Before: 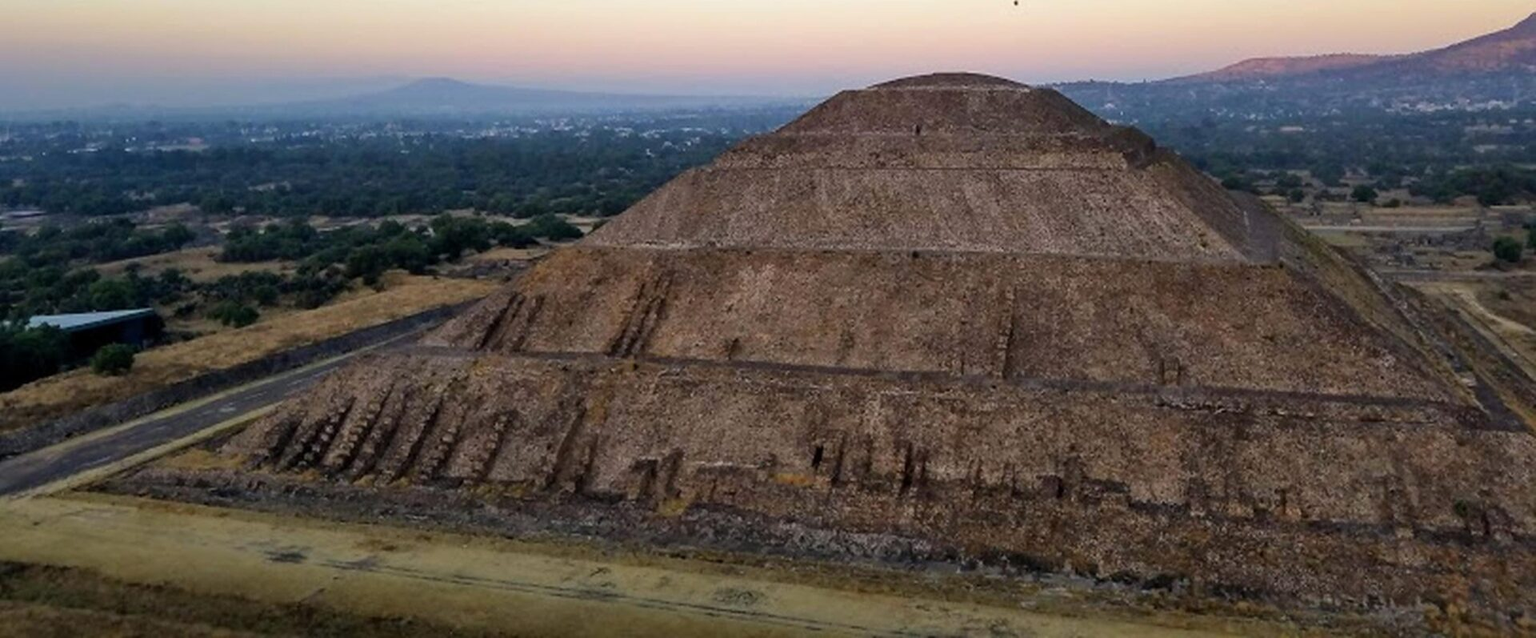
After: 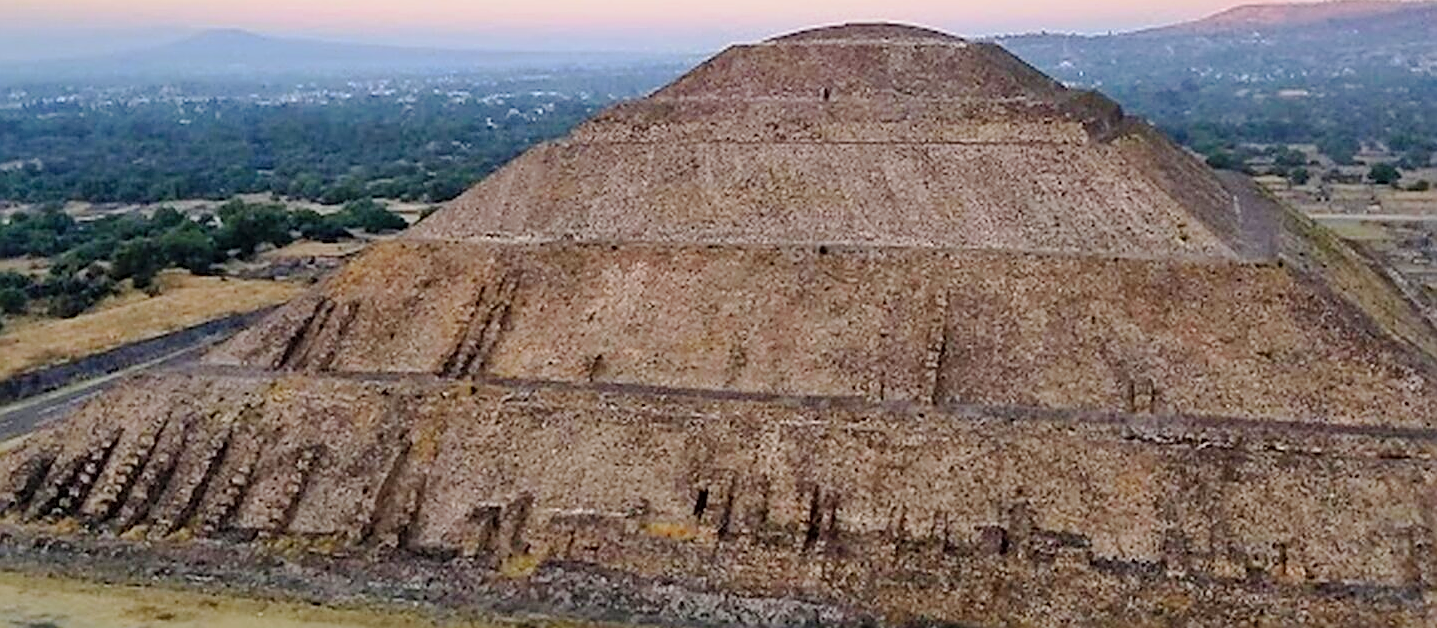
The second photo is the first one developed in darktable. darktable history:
tone curve: curves: ch0 [(0, 0) (0.003, 0.004) (0.011, 0.015) (0.025, 0.033) (0.044, 0.058) (0.069, 0.091) (0.1, 0.131) (0.136, 0.178) (0.177, 0.232) (0.224, 0.294) (0.277, 0.362) (0.335, 0.434) (0.399, 0.512) (0.468, 0.582) (0.543, 0.646) (0.623, 0.713) (0.709, 0.783) (0.801, 0.876) (0.898, 0.938) (1, 1)], preserve colors none
contrast brightness saturation: brightness 0.09, saturation 0.19
sharpen: amount 0.901
crop: left 16.768%, top 8.653%, right 8.362%, bottom 12.485%
